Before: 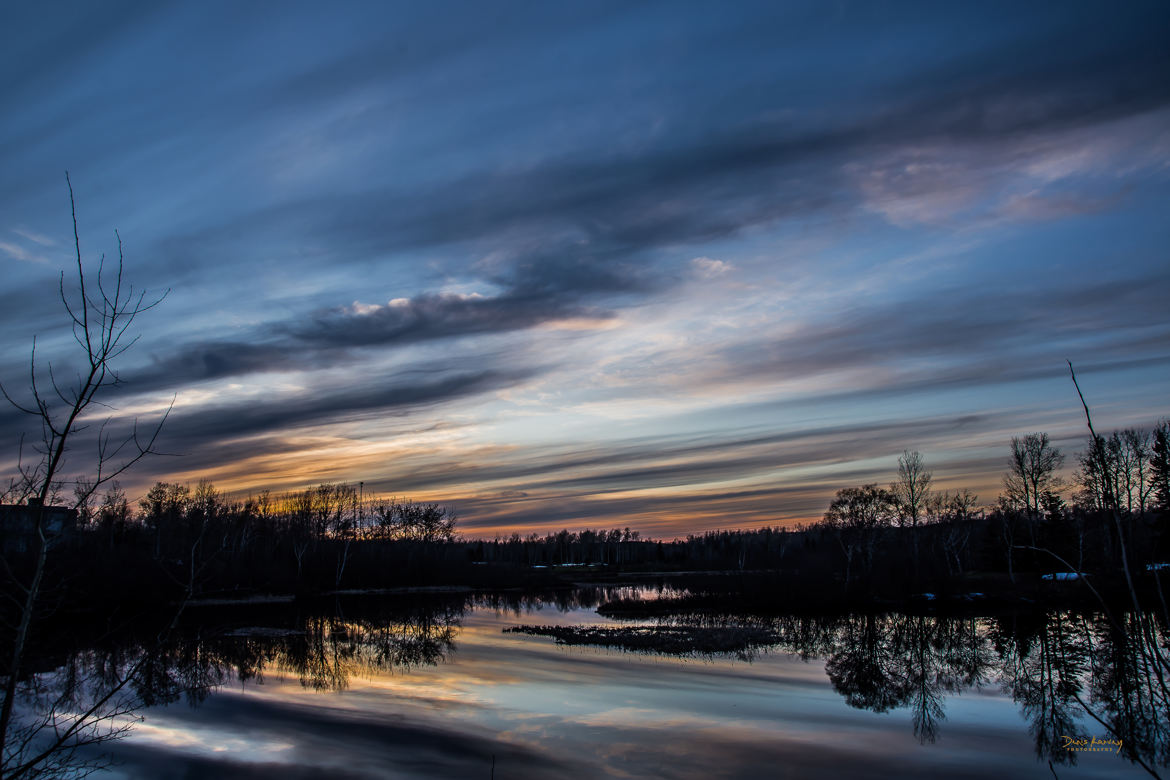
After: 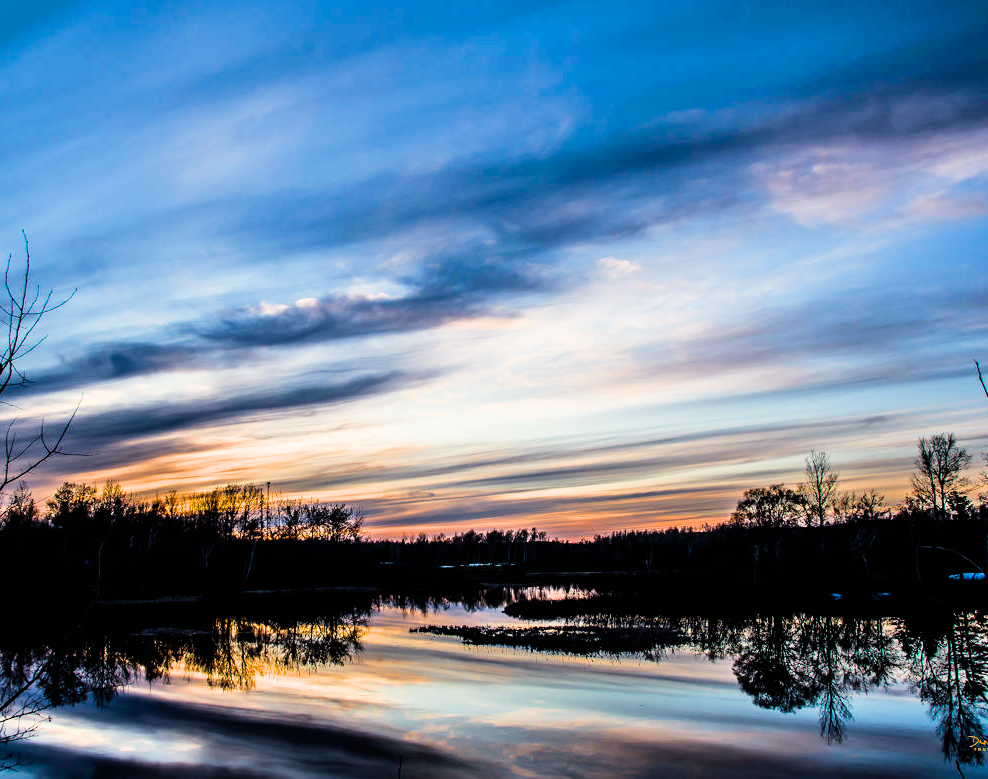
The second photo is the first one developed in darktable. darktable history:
filmic rgb: black relative exposure -5.09 EV, white relative exposure 3.99 EV, hardness 2.89, contrast 1.403, highlights saturation mix -30.34%
exposure: black level correction -0.002, exposure 1.348 EV, compensate exposure bias true, compensate highlight preservation false
crop: left 7.982%, right 7.519%
color balance rgb: power › chroma 0.258%, power › hue 60.74°, highlights gain › chroma 3.014%, highlights gain › hue 77.79°, linear chroma grading › global chroma 24.585%, perceptual saturation grading › global saturation 20%, perceptual saturation grading › highlights -25.244%, perceptual saturation grading › shadows 49.837%
